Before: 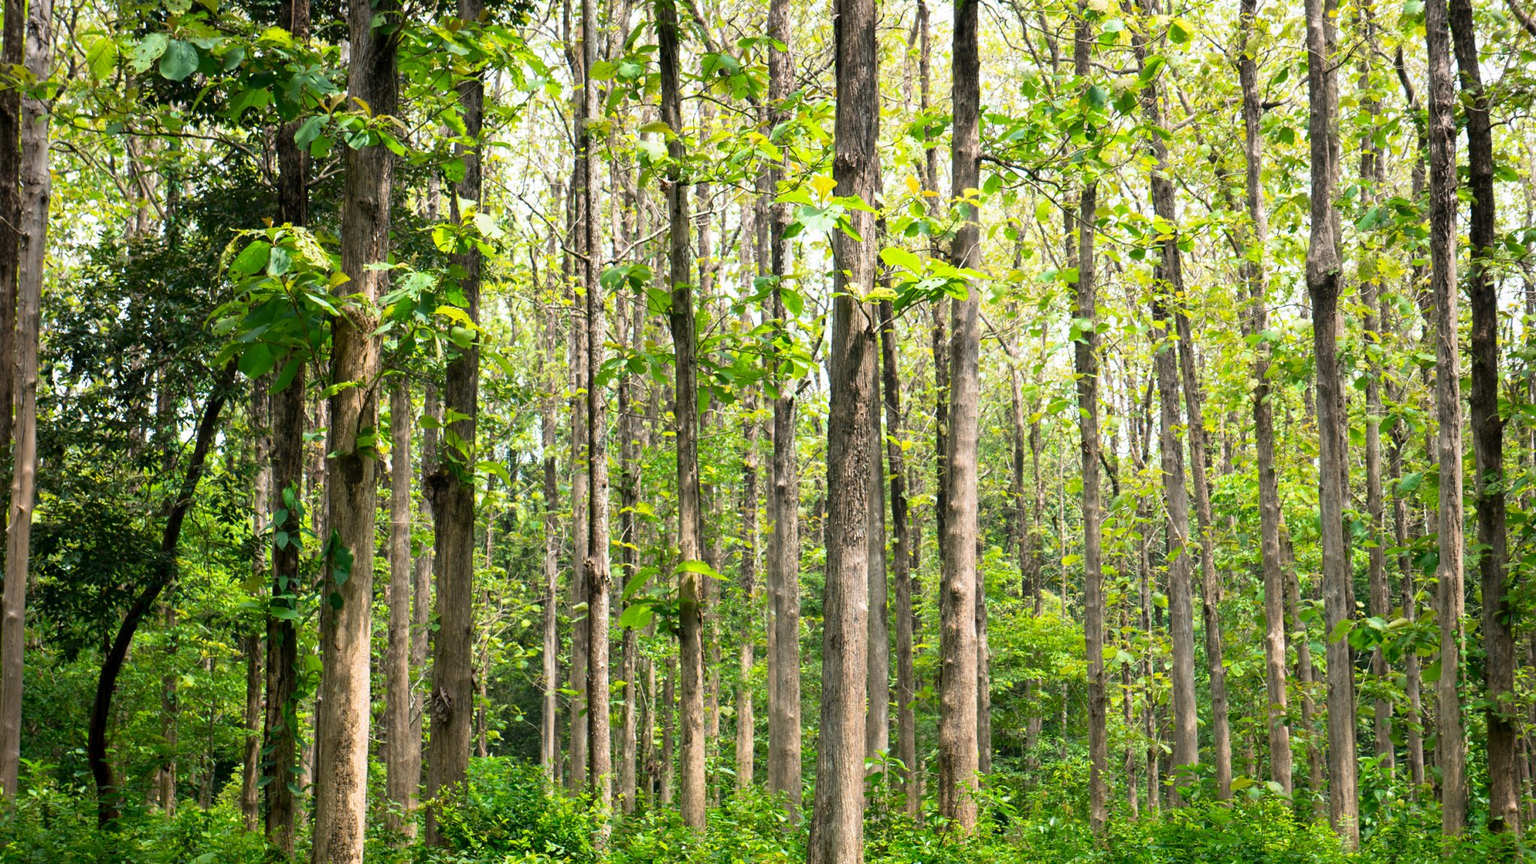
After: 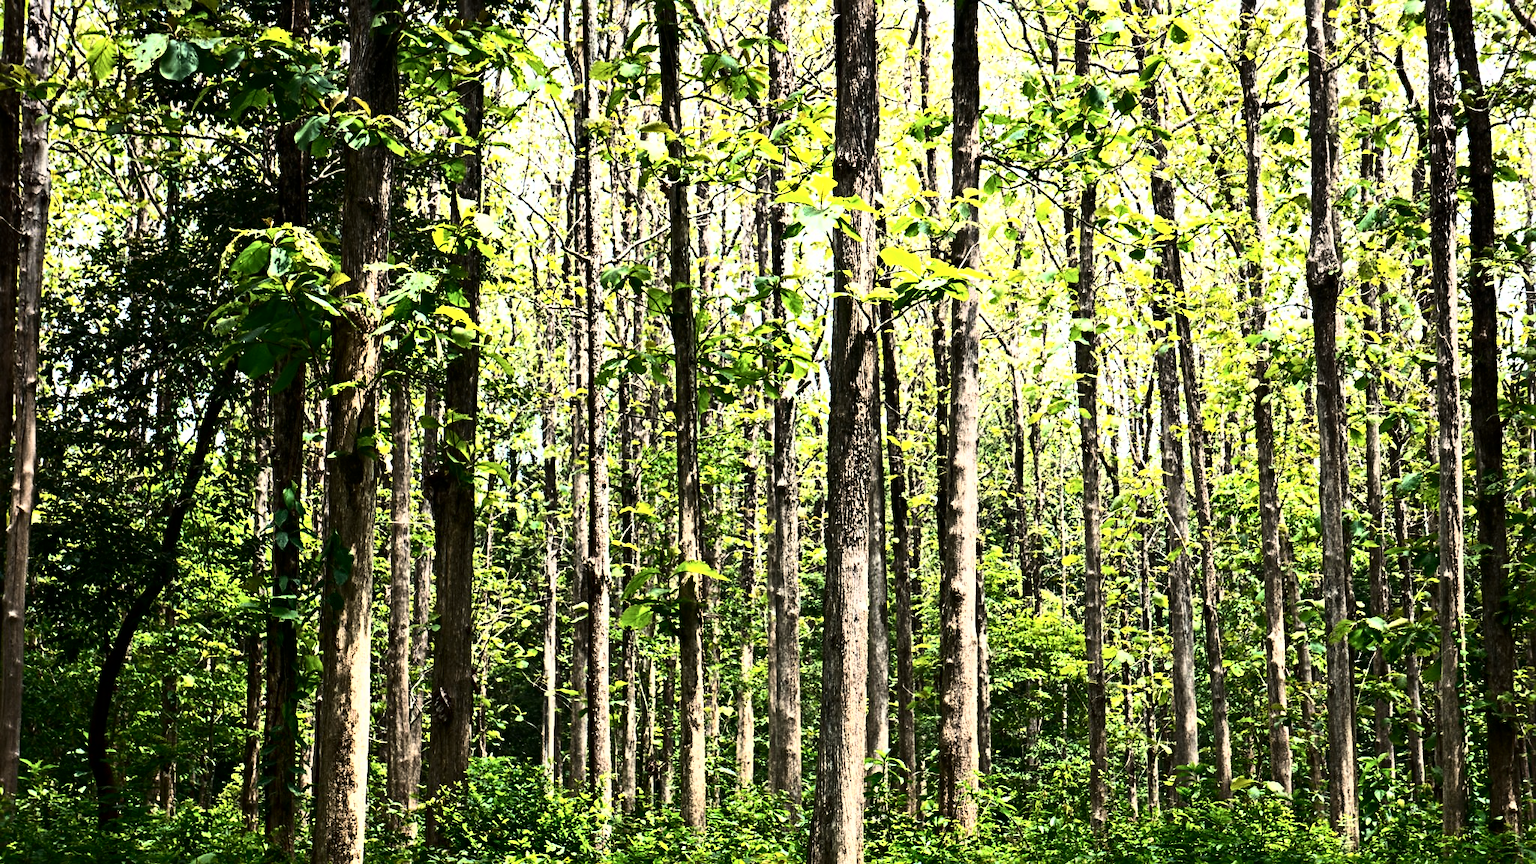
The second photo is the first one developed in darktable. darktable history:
sharpen: radius 4.883
contrast brightness saturation: contrast 0.28
tone curve: curves: ch0 [(0, 0) (0.56, 0.467) (0.846, 0.934) (1, 1)]
